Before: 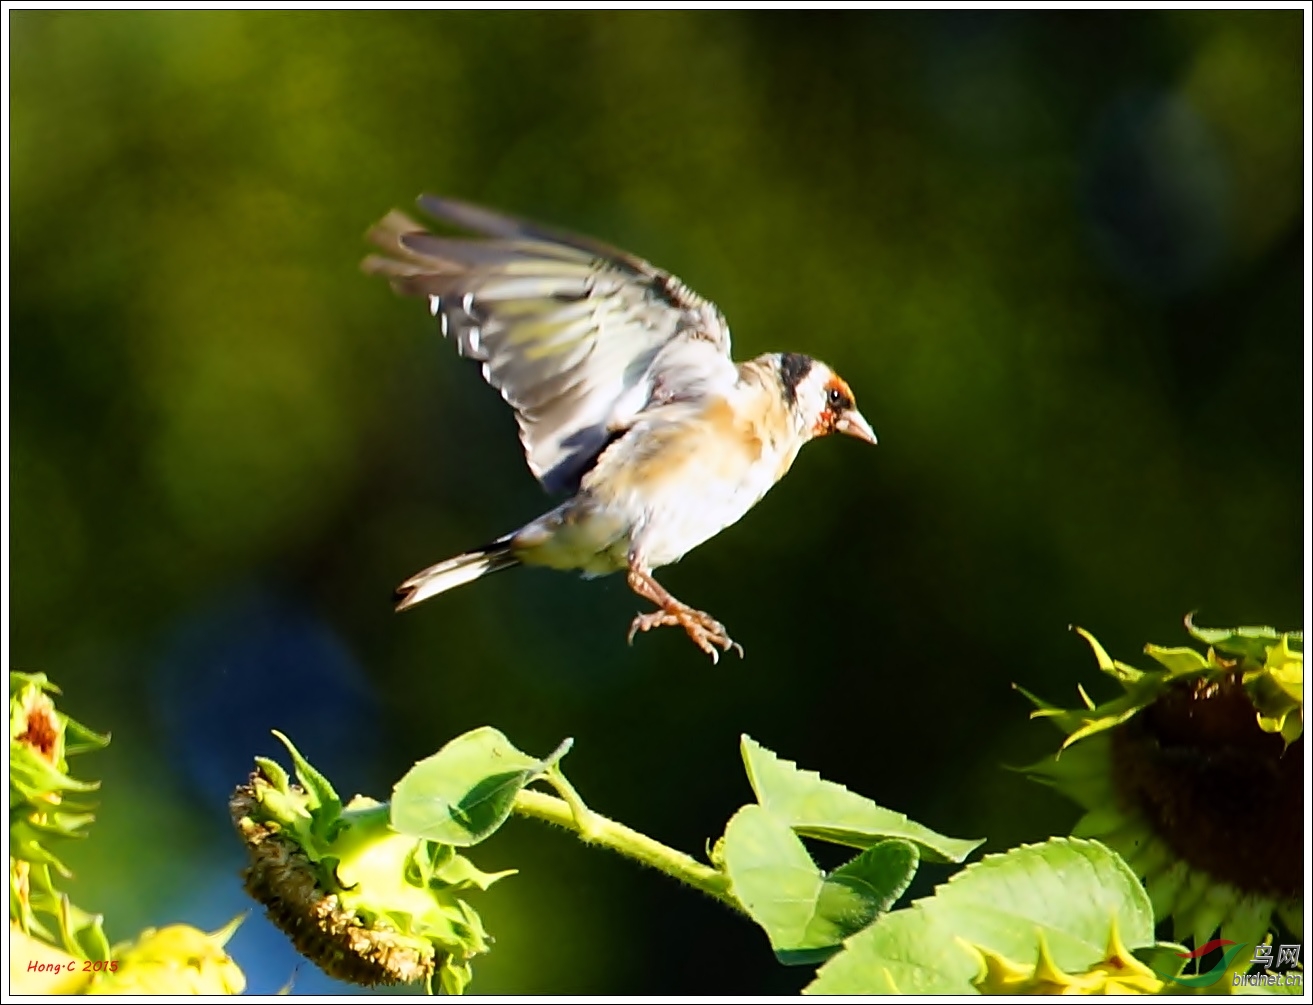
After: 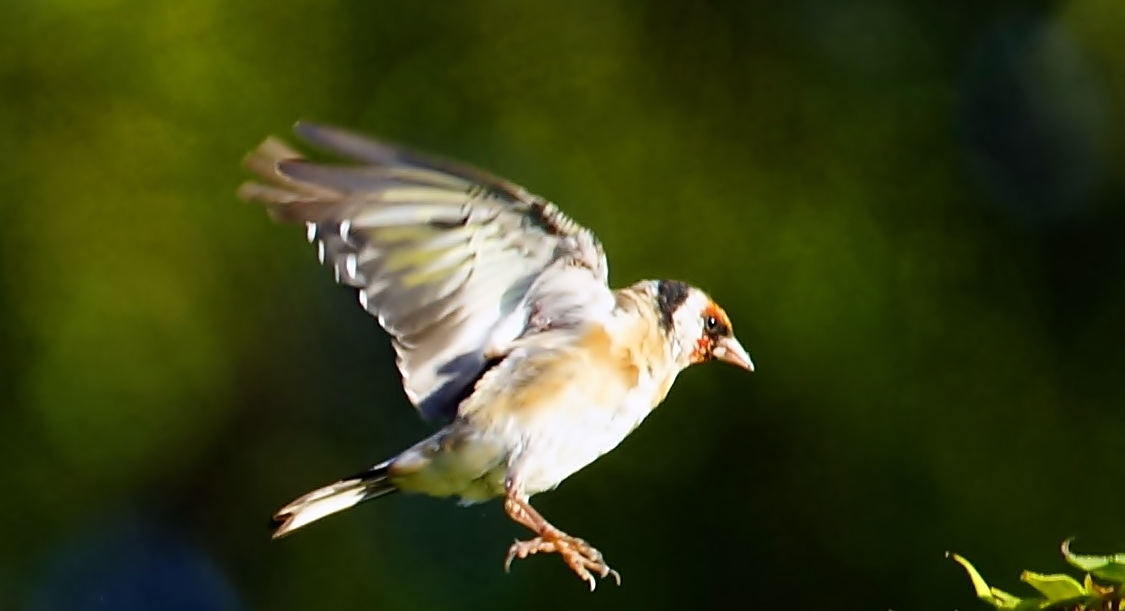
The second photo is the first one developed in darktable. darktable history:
crop and rotate: left 9.37%, top 7.334%, right 4.928%, bottom 31.814%
